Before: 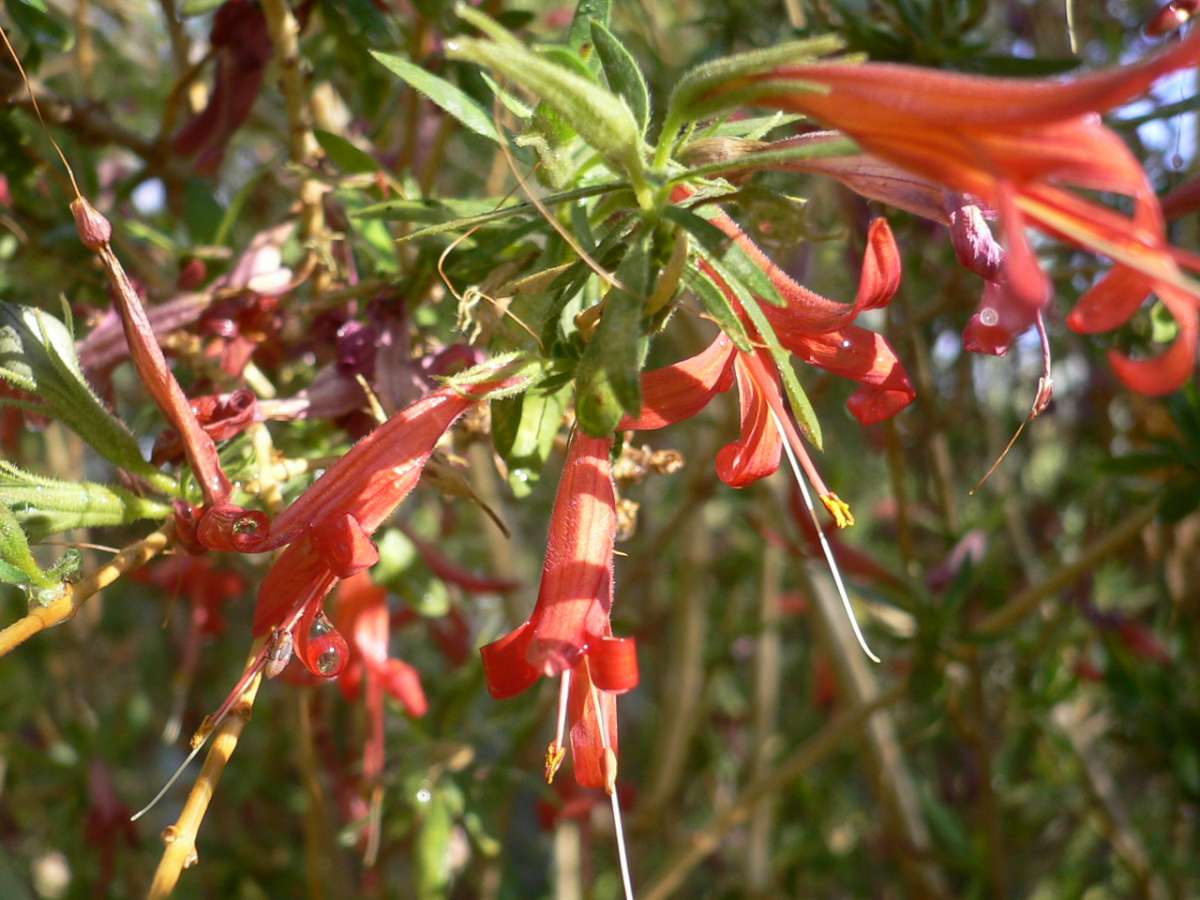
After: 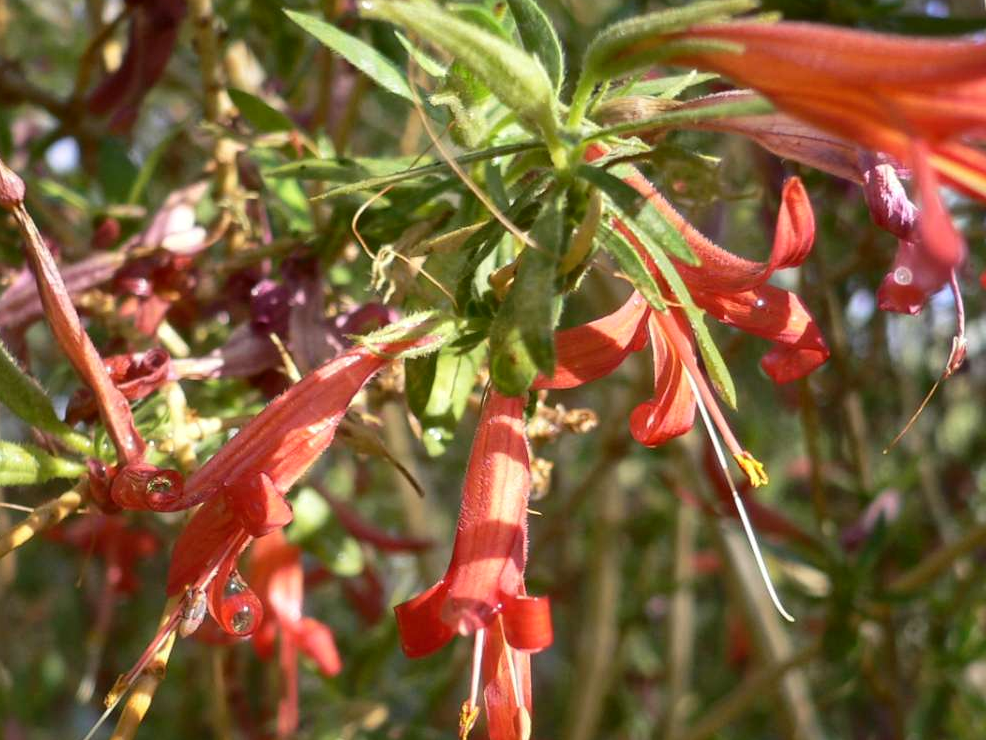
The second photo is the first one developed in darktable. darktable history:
crop and rotate: left 7.196%, top 4.574%, right 10.605%, bottom 13.178%
local contrast: mode bilateral grid, contrast 20, coarseness 50, detail 120%, midtone range 0.2
